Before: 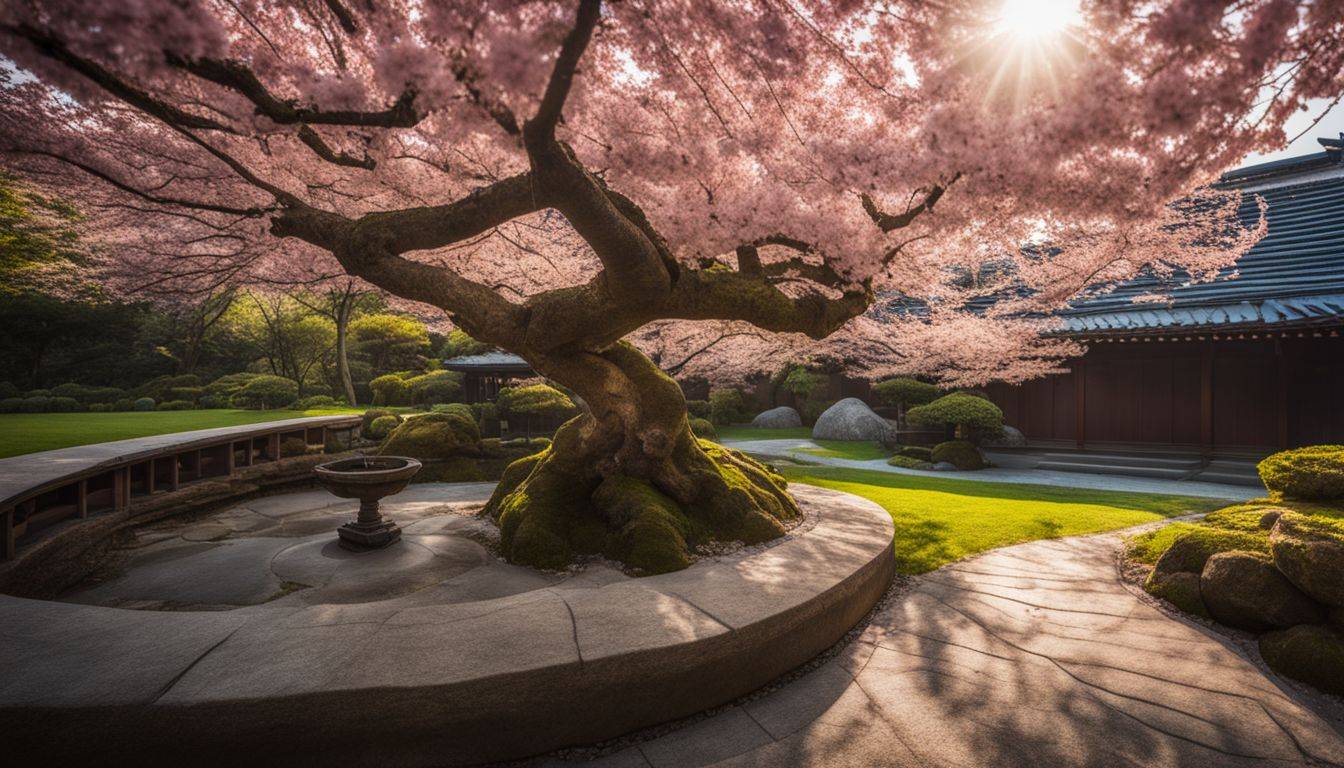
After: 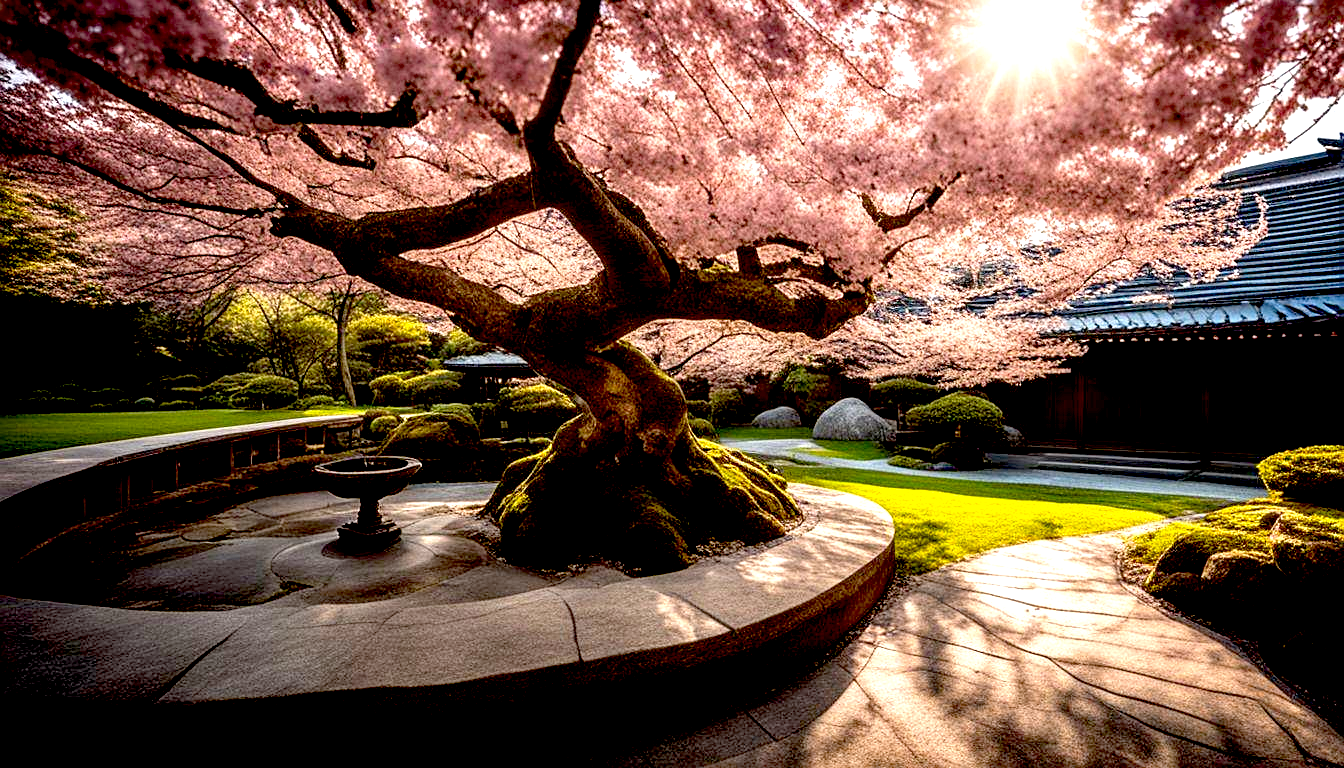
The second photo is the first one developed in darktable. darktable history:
exposure: black level correction 0.035, exposure 0.9 EV, compensate highlight preservation false
sharpen: on, module defaults
